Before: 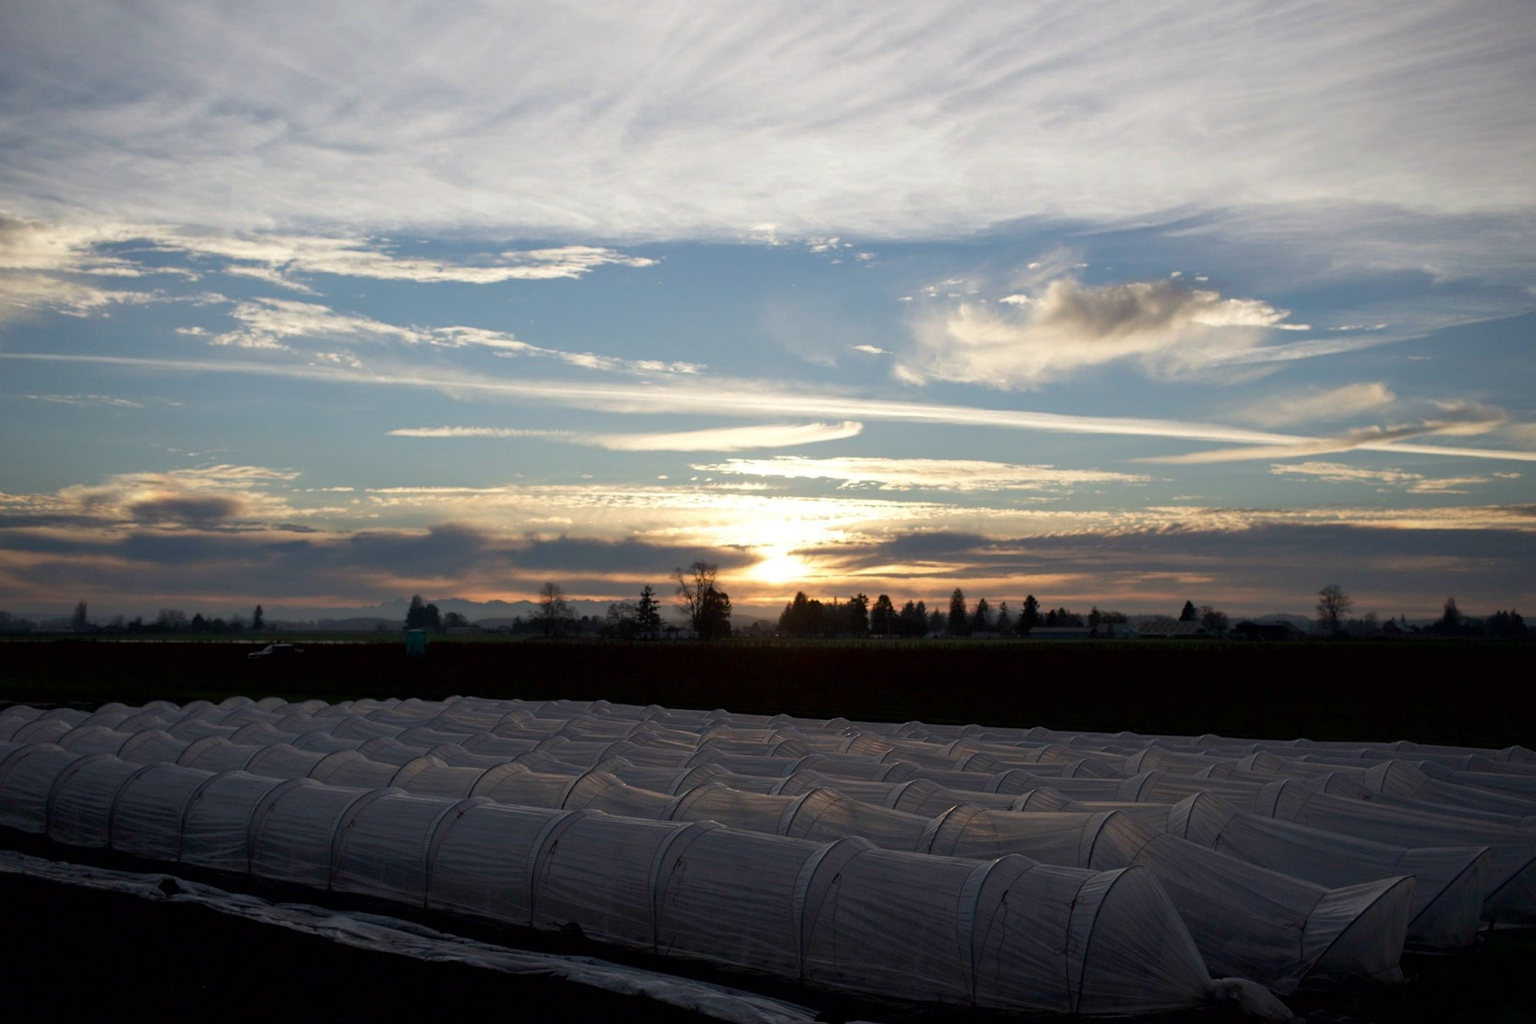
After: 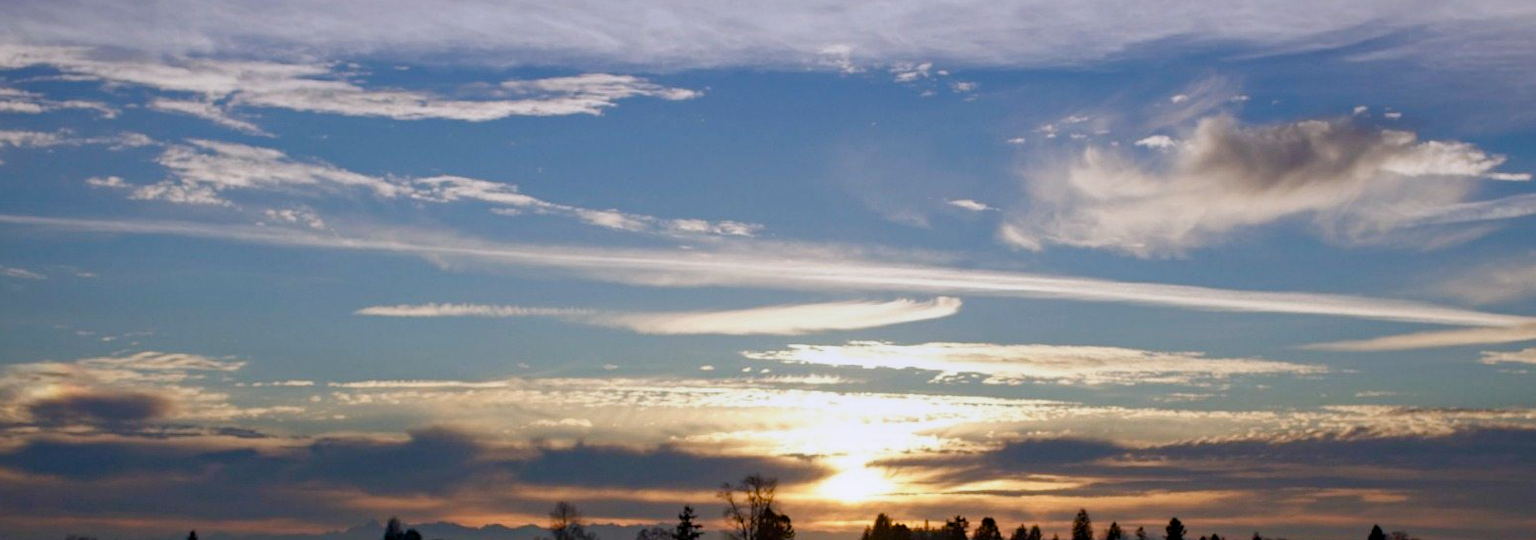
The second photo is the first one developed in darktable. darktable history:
crop: left 7.036%, top 18.398%, right 14.379%, bottom 40.043%
color balance rgb: perceptual saturation grading › global saturation 20%, perceptual saturation grading › highlights -25%, perceptual saturation grading › shadows 25%
graduated density: hue 238.83°, saturation 50%
haze removal: compatibility mode true, adaptive false
